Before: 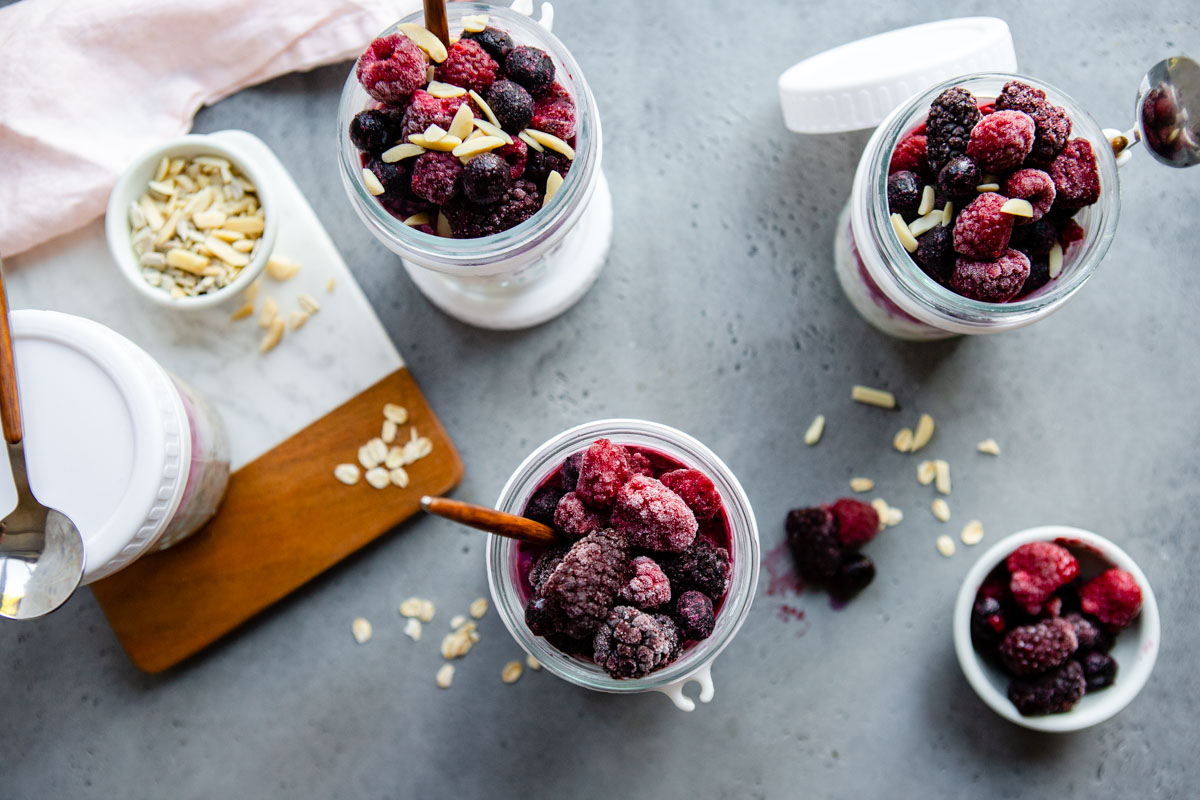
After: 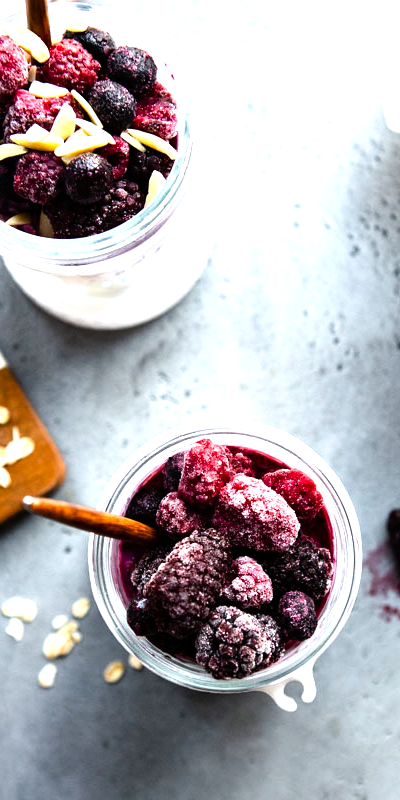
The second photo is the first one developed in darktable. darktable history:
color correction: highlights b* 0.051, saturation 0.989
tone equalizer: -8 EV -0.732 EV, -7 EV -0.727 EV, -6 EV -0.626 EV, -5 EV -0.383 EV, -3 EV 0.381 EV, -2 EV 0.6 EV, -1 EV 0.693 EV, +0 EV 0.723 EV, edges refinement/feathering 500, mask exposure compensation -1.57 EV, preserve details no
crop: left 33.234%, right 33.36%
color calibration: illuminant same as pipeline (D50), adaptation XYZ, x 0.346, y 0.358, temperature 5003.47 K
levels: levels [0, 0.43, 0.859]
